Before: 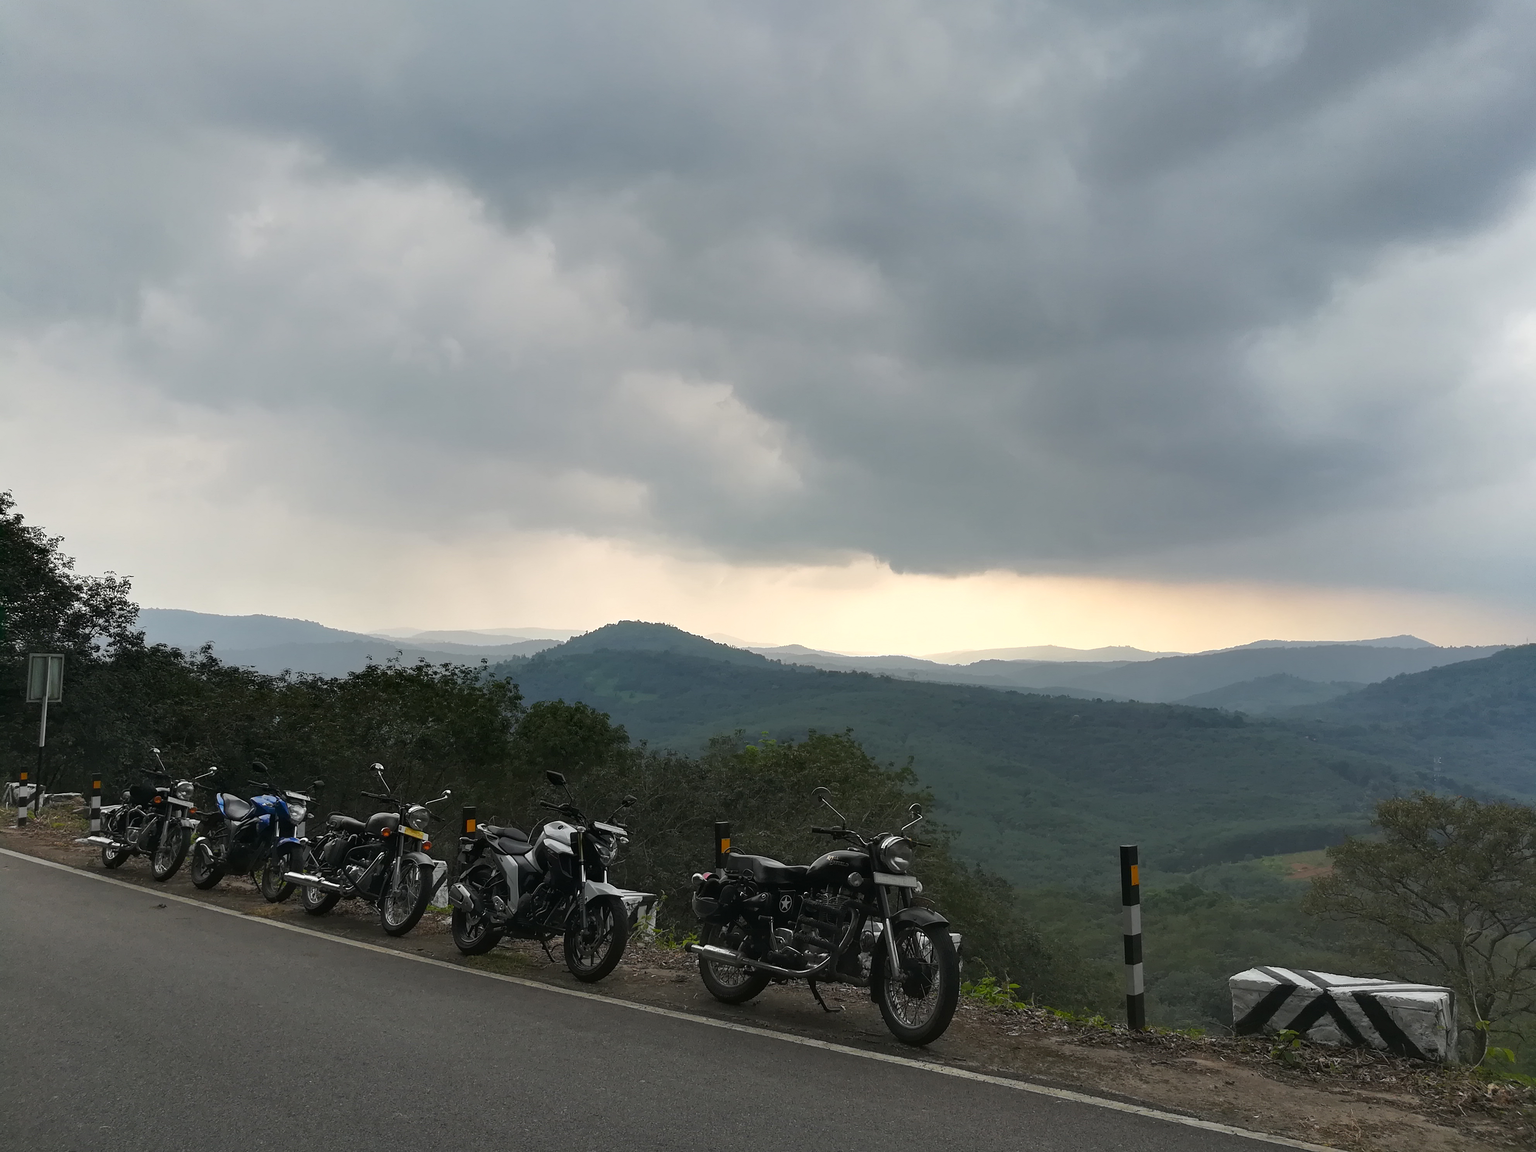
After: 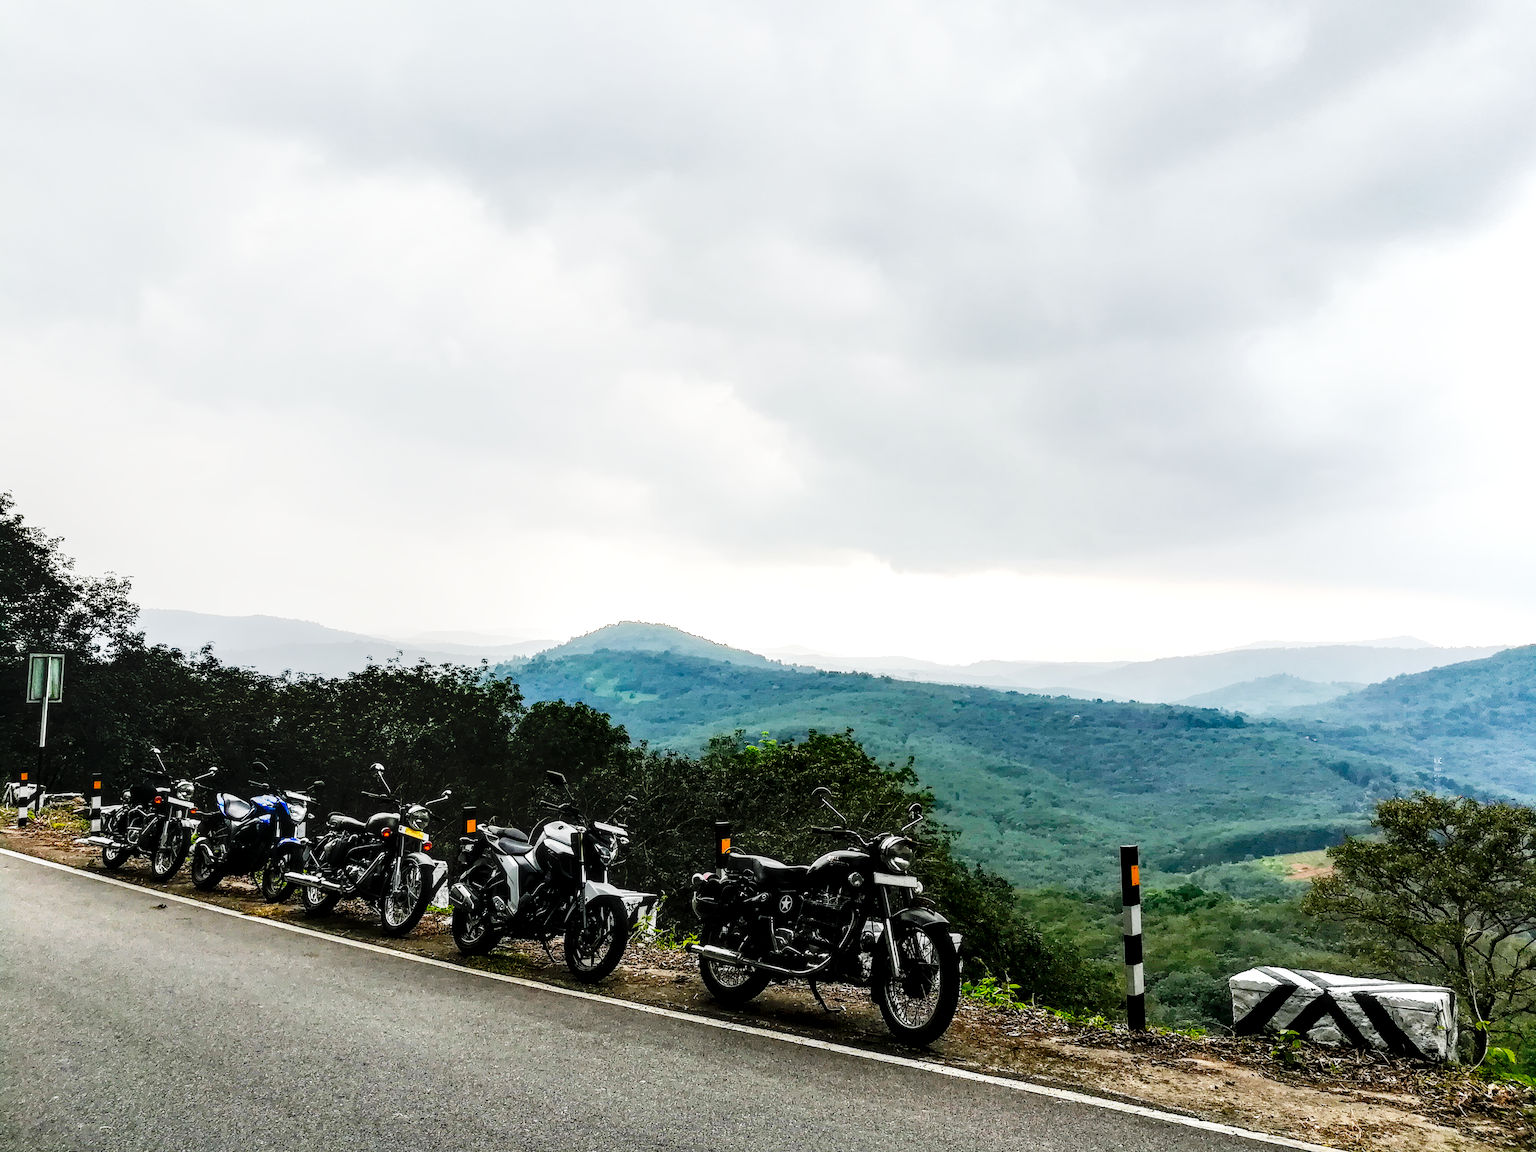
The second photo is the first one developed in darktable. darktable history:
base curve: curves: ch0 [(0, 0) (0, 0) (0.002, 0.001) (0.008, 0.003) (0.019, 0.011) (0.037, 0.037) (0.064, 0.11) (0.102, 0.232) (0.152, 0.379) (0.216, 0.524) (0.296, 0.665) (0.394, 0.789) (0.512, 0.881) (0.651, 0.945) (0.813, 0.986) (1, 1)], preserve colors none
tone curve: curves: ch0 [(0, 0) (0.003, 0.011) (0.011, 0.014) (0.025, 0.023) (0.044, 0.035) (0.069, 0.047) (0.1, 0.065) (0.136, 0.098) (0.177, 0.139) (0.224, 0.214) (0.277, 0.306) (0.335, 0.392) (0.399, 0.484) (0.468, 0.584) (0.543, 0.68) (0.623, 0.772) (0.709, 0.847) (0.801, 0.905) (0.898, 0.951) (1, 1)], preserve colors none
local contrast: detail 150%
